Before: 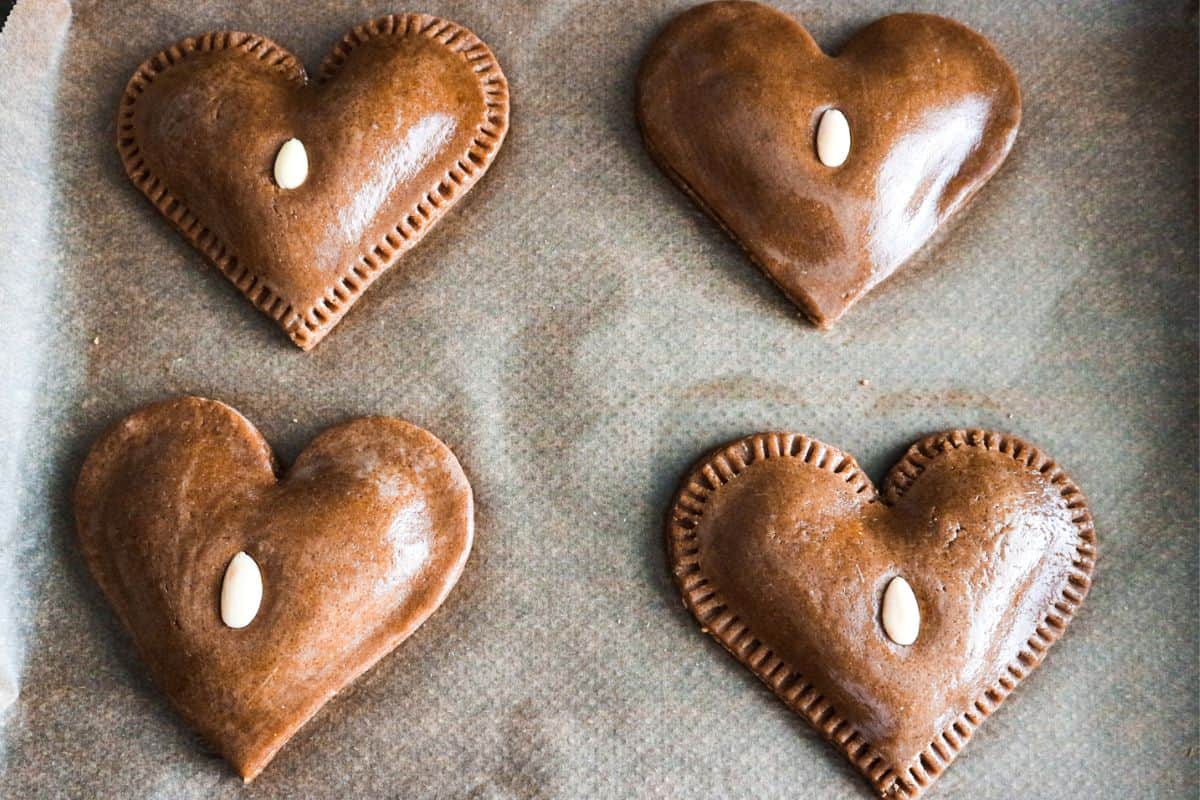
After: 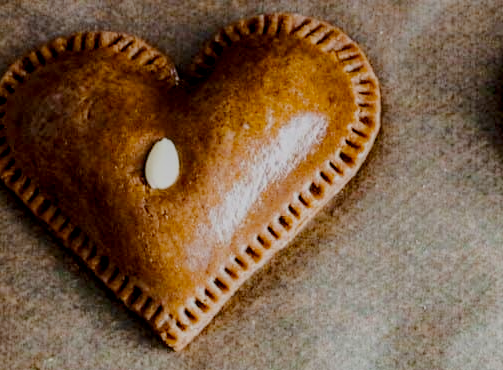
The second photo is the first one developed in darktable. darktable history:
local contrast: on, module defaults
filmic rgb: middle gray luminance 30%, black relative exposure -9 EV, white relative exposure 7 EV, threshold 6 EV, target black luminance 0%, hardness 2.94, latitude 2.04%, contrast 0.963, highlights saturation mix 5%, shadows ↔ highlights balance 12.16%, add noise in highlights 0, preserve chrominance no, color science v3 (2019), use custom middle-gray values true, iterations of high-quality reconstruction 0, contrast in highlights soft, enable highlight reconstruction true
crop and rotate: left 10.817%, top 0.062%, right 47.194%, bottom 53.626%
color balance rgb: perceptual saturation grading › global saturation 25%, perceptual brilliance grading › mid-tones 10%, perceptual brilliance grading › shadows 15%, global vibrance 20%
tone equalizer: -8 EV -0.001 EV, -7 EV 0.001 EV, -6 EV -0.002 EV, -5 EV -0.003 EV, -4 EV -0.062 EV, -3 EV -0.222 EV, -2 EV -0.267 EV, -1 EV 0.105 EV, +0 EV 0.303 EV
